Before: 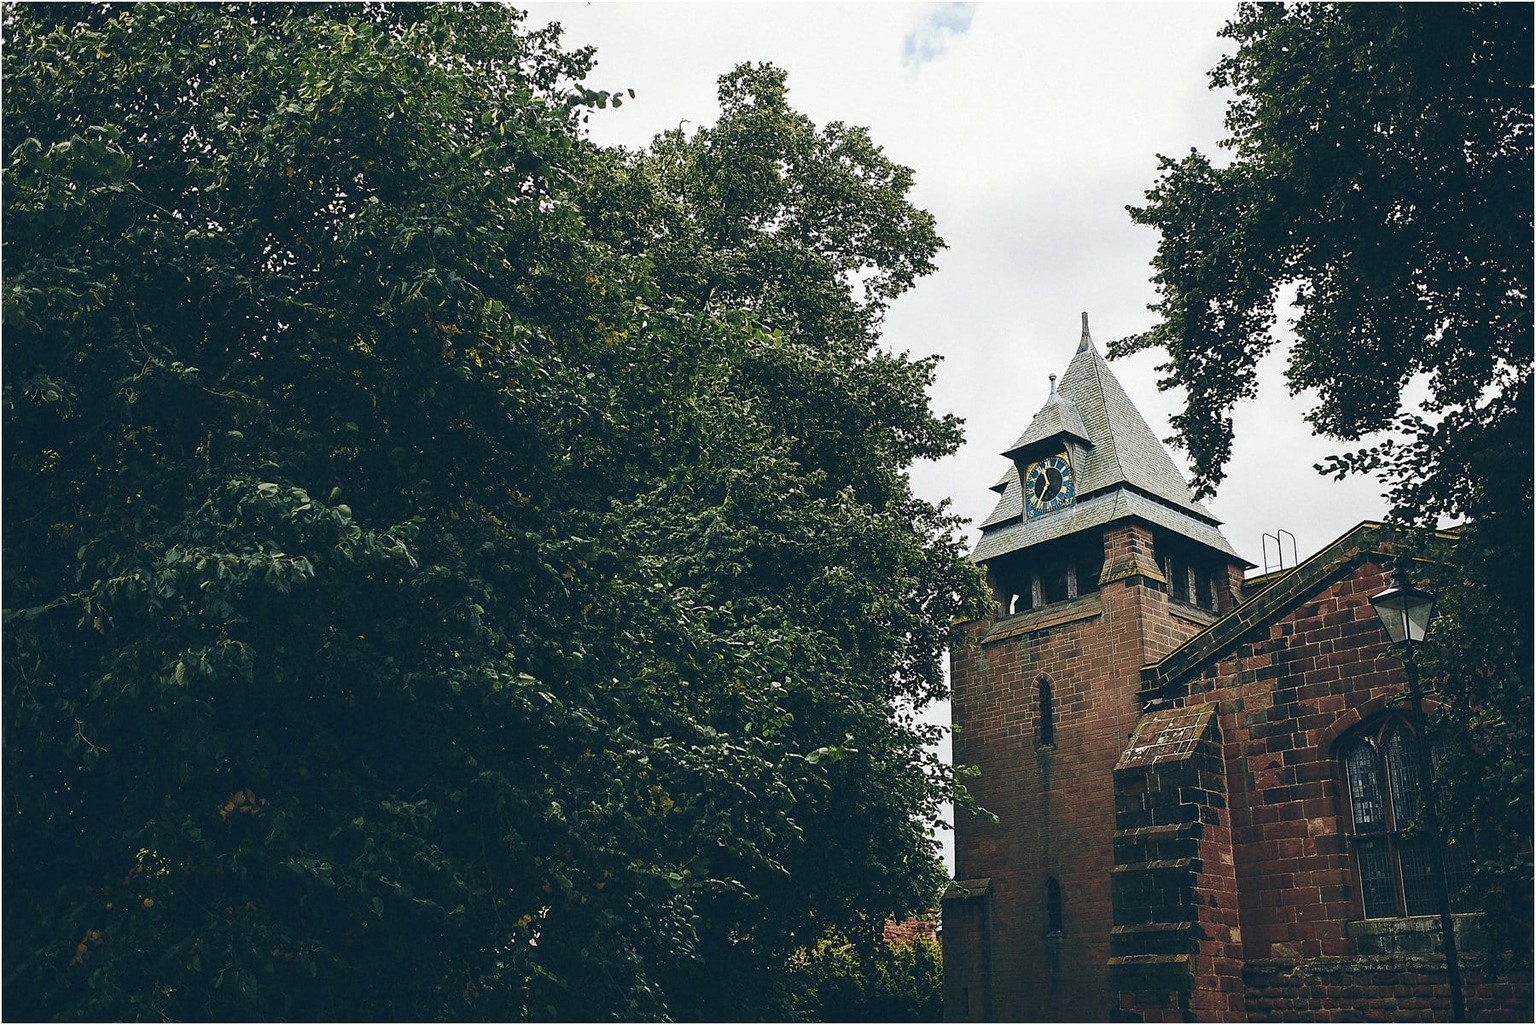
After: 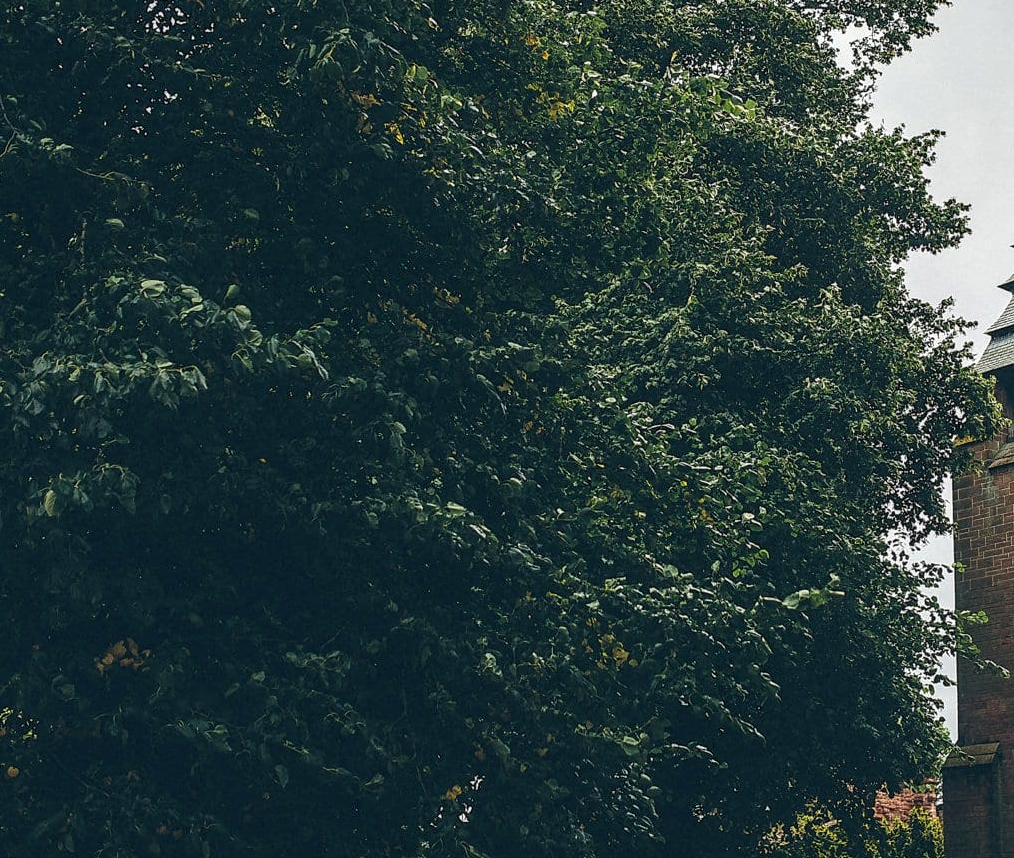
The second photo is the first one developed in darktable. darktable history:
local contrast: detail 130%
crop: left 8.966%, top 23.852%, right 34.699%, bottom 4.703%
